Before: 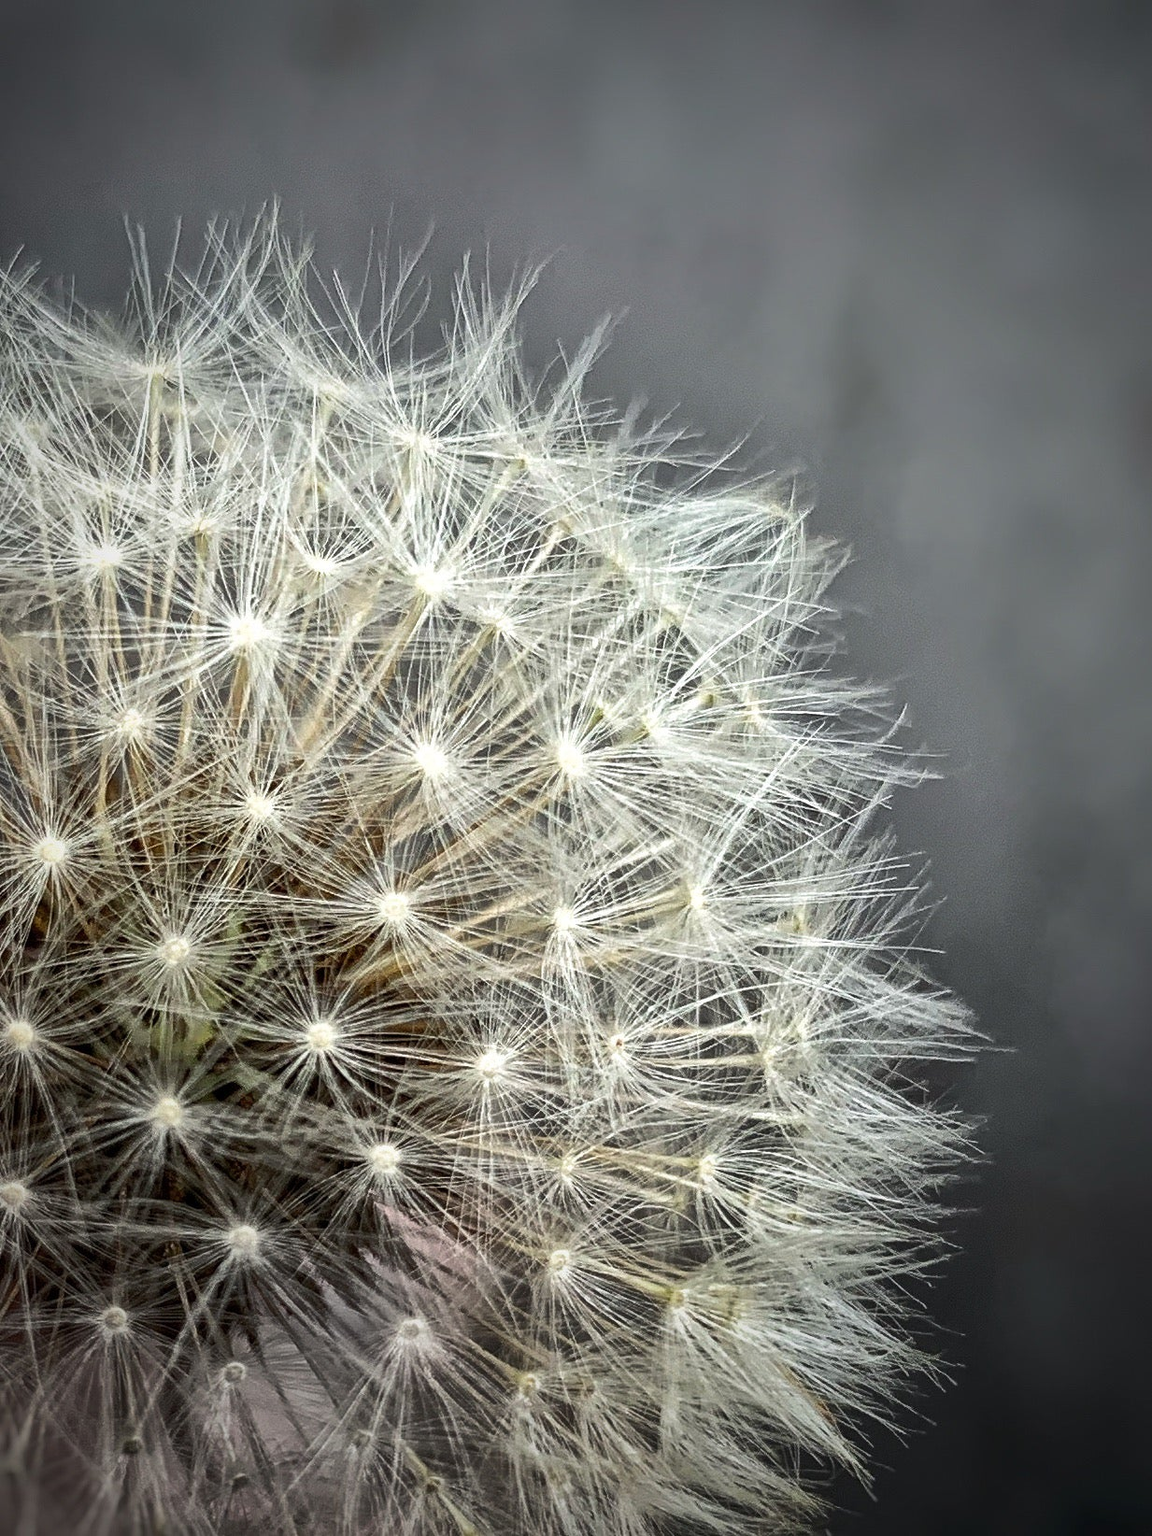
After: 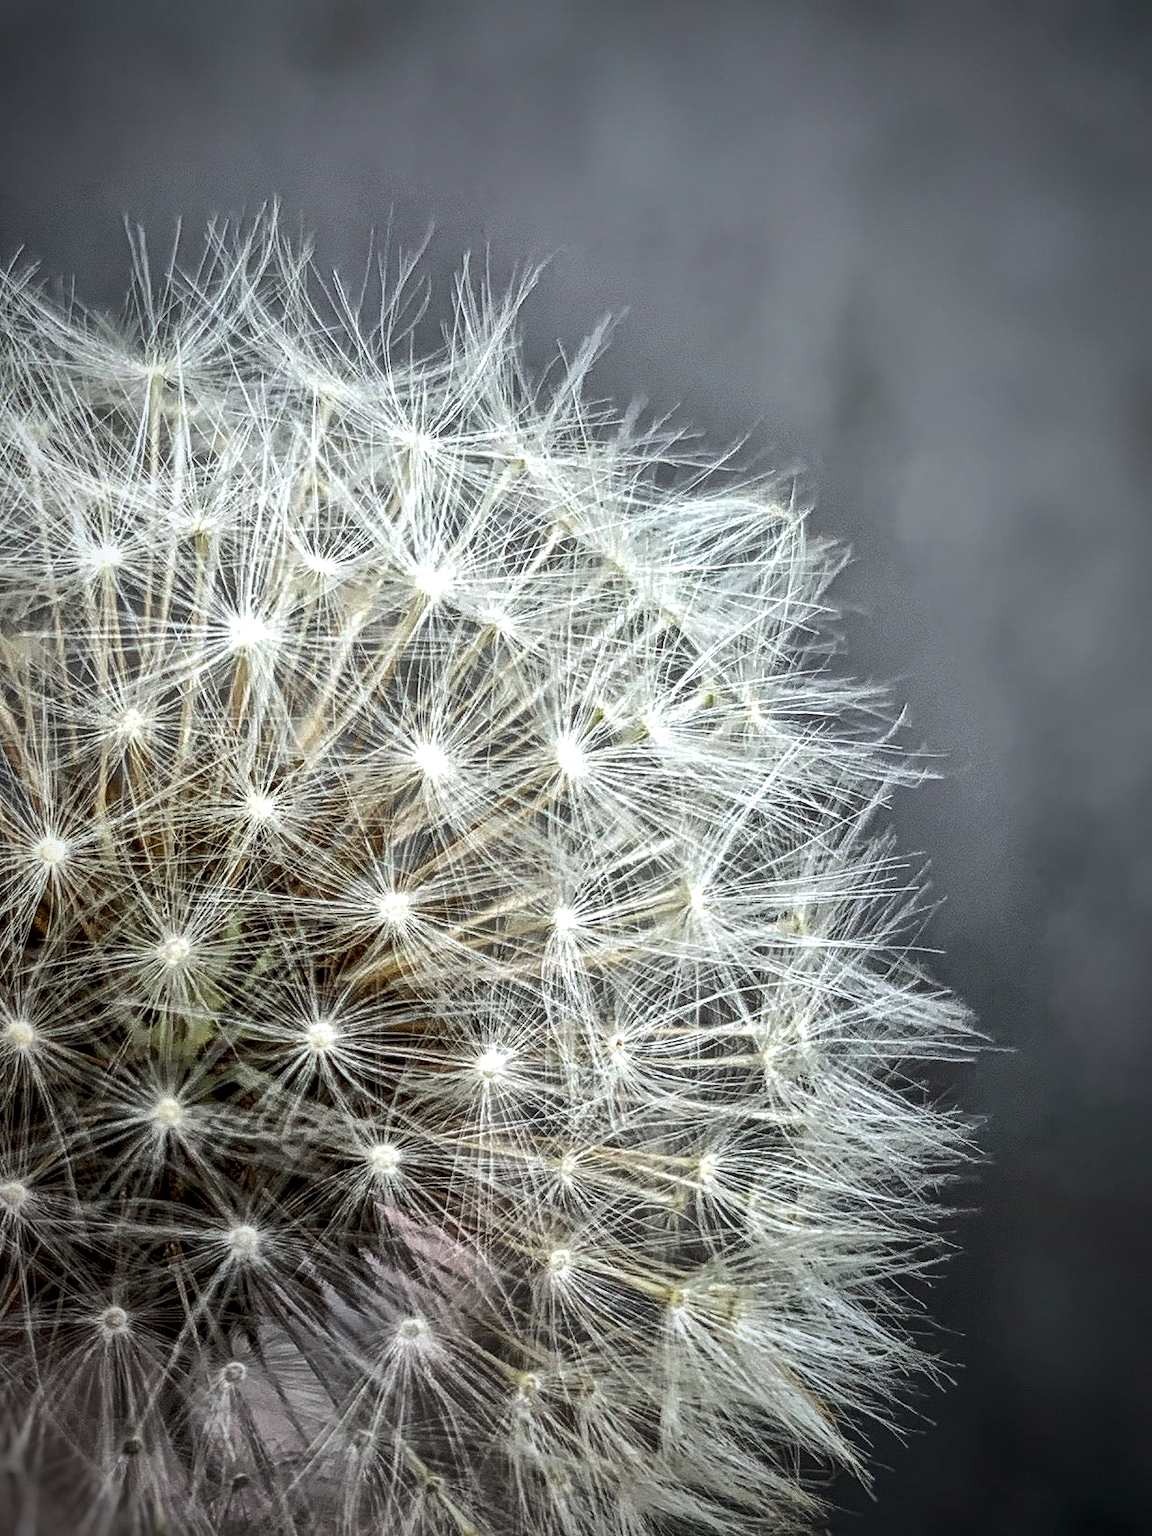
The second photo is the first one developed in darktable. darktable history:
local contrast: detail 130%
white balance: red 0.976, blue 1.04
color balance rgb: on, module defaults
